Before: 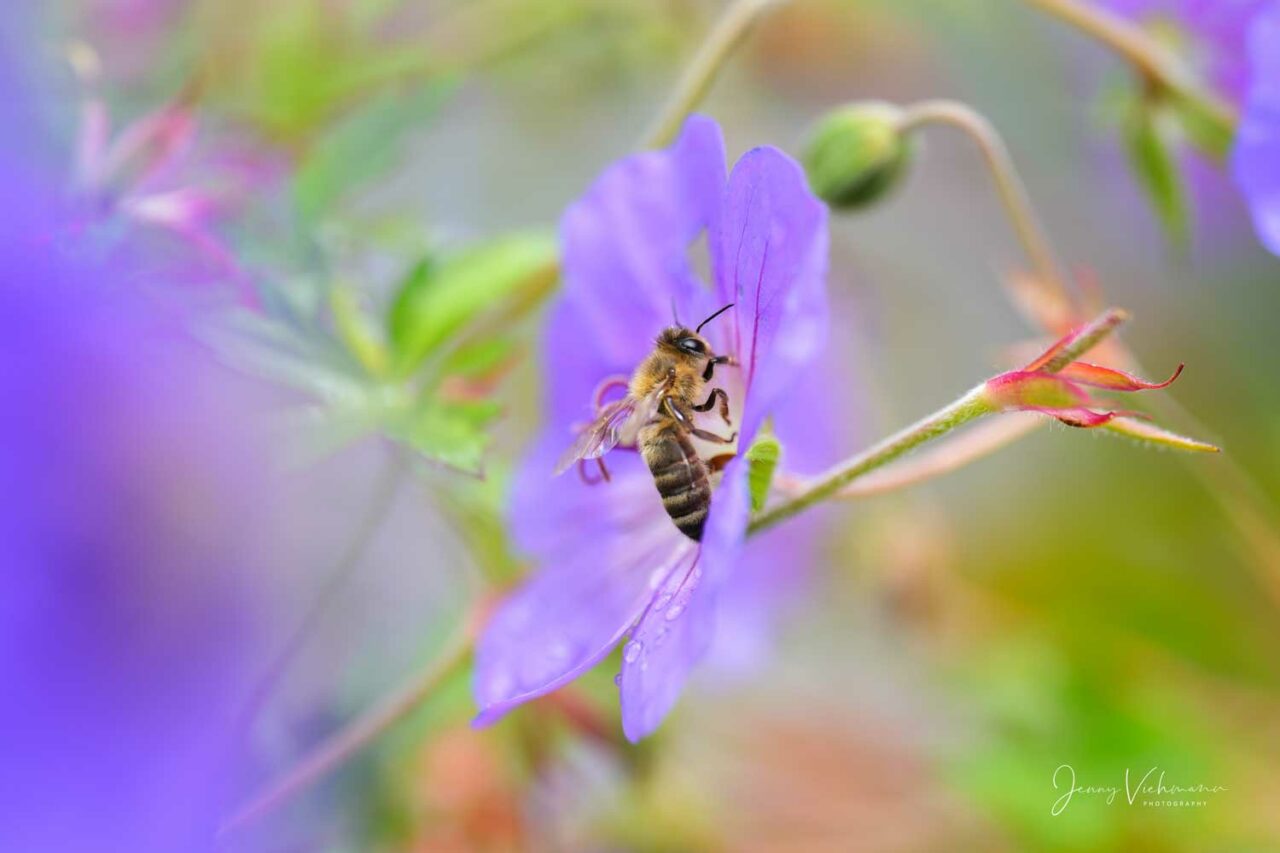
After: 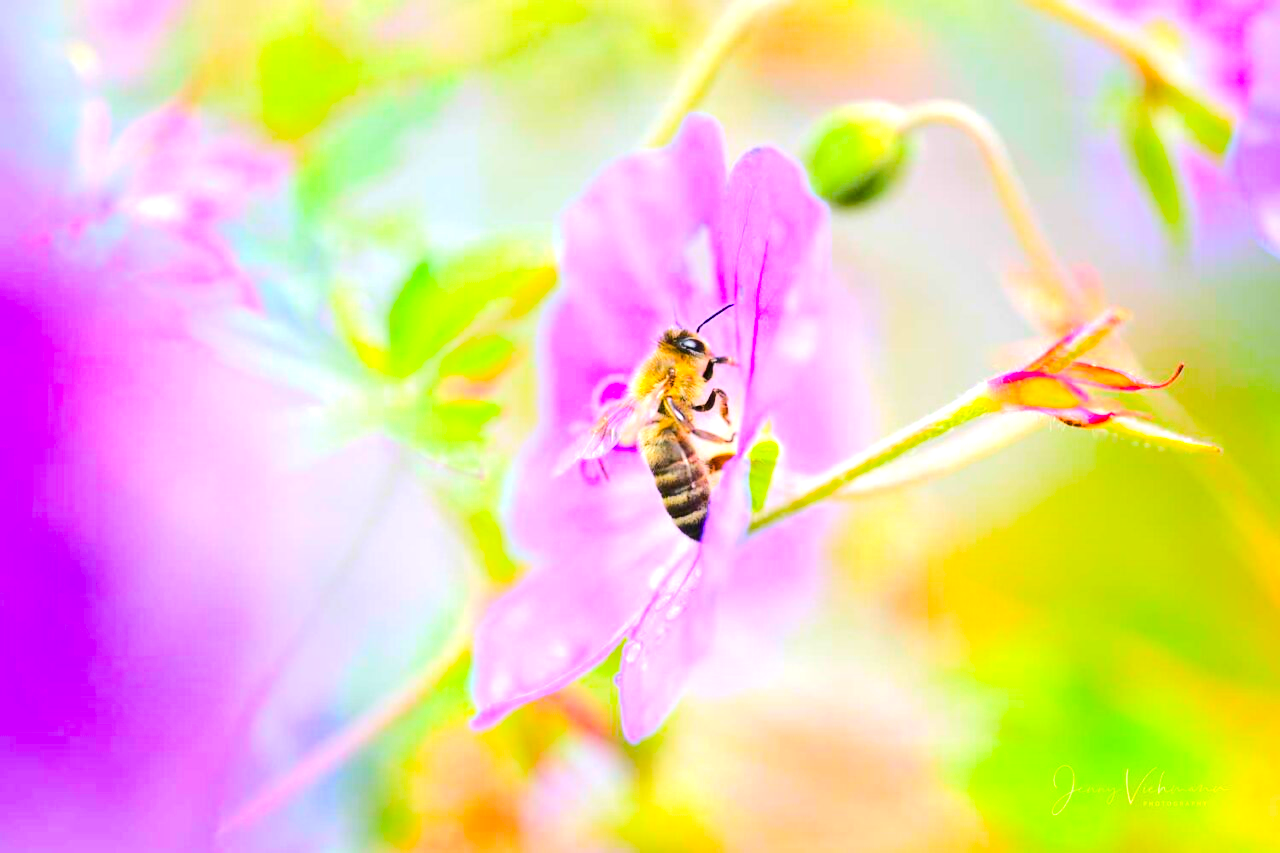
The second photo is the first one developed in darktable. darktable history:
color balance rgb: linear chroma grading › global chroma 15%, perceptual saturation grading › global saturation 30%
exposure: black level correction 0, exposure 1 EV, compensate highlight preservation false
rgb curve: curves: ch0 [(0, 0) (0.284, 0.292) (0.505, 0.644) (1, 1)], compensate middle gray true
